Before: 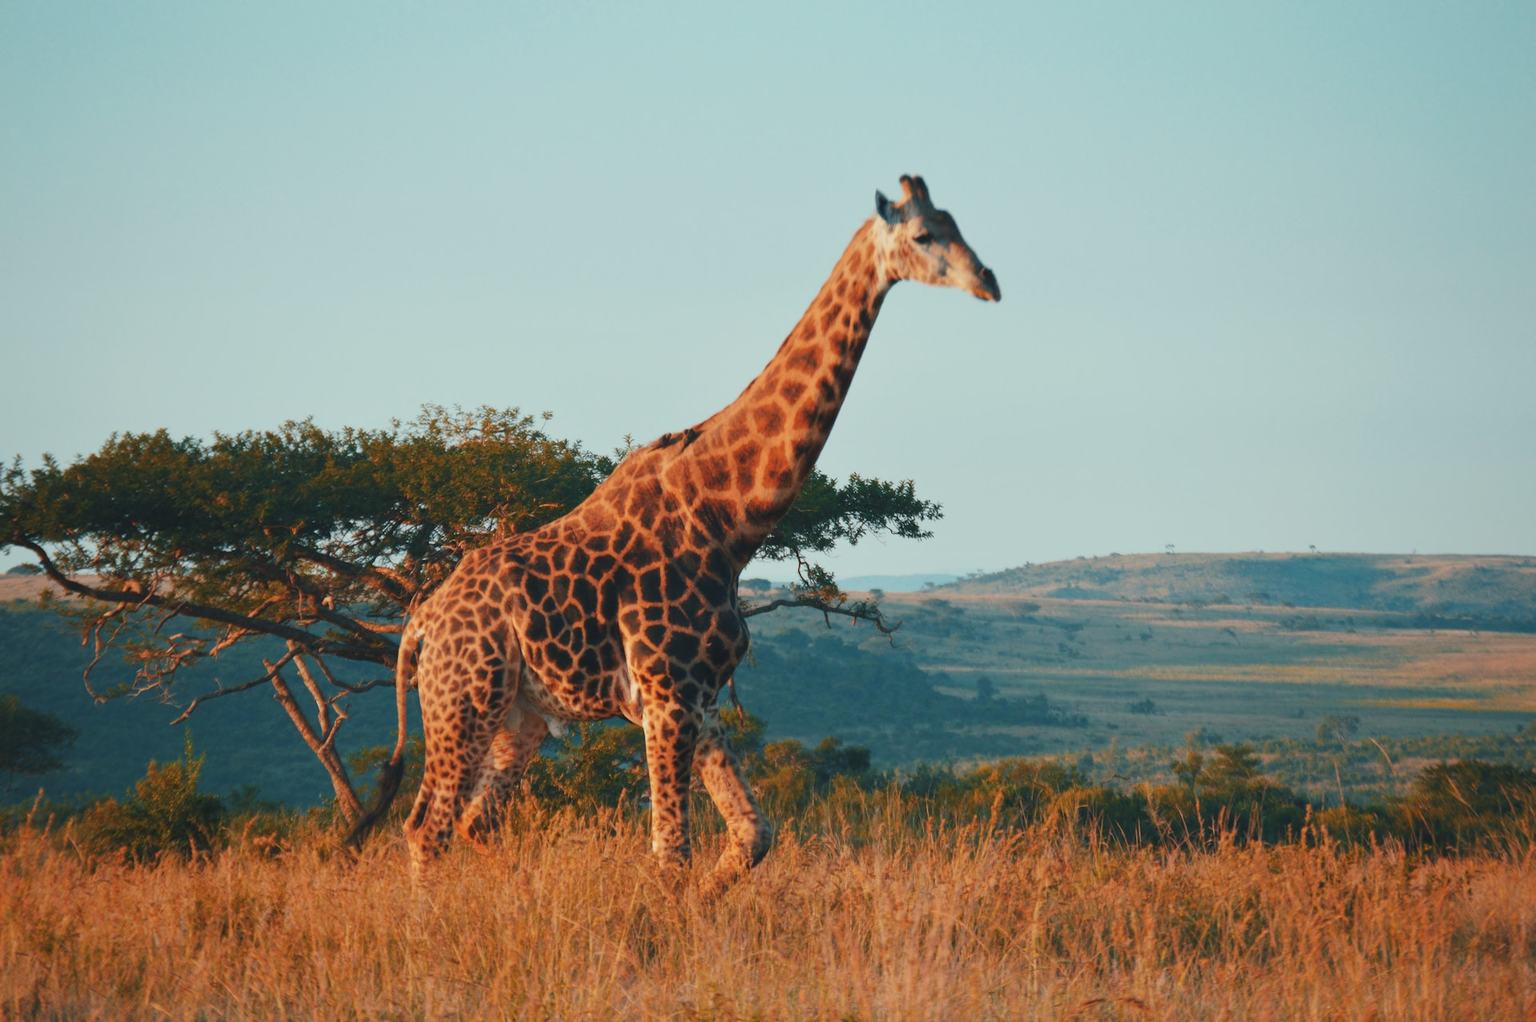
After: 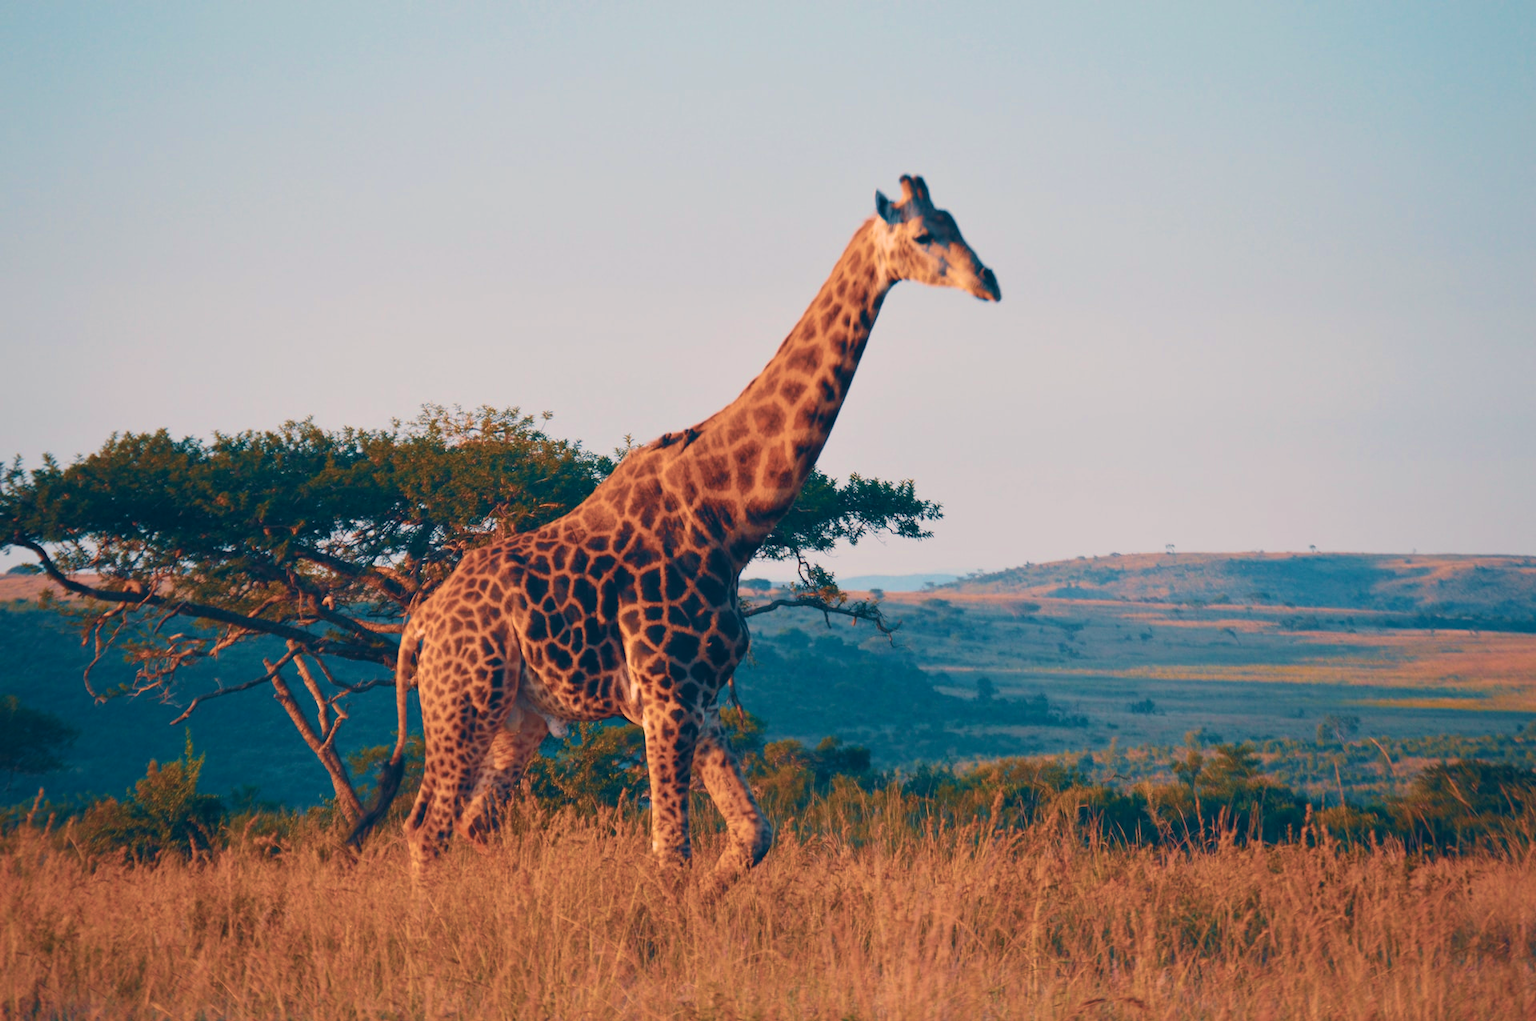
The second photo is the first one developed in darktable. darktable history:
velvia: strength 73.54%
color correction: highlights a* 14.08, highlights b* 5.69, shadows a* -5.88, shadows b* -15.92, saturation 0.832
